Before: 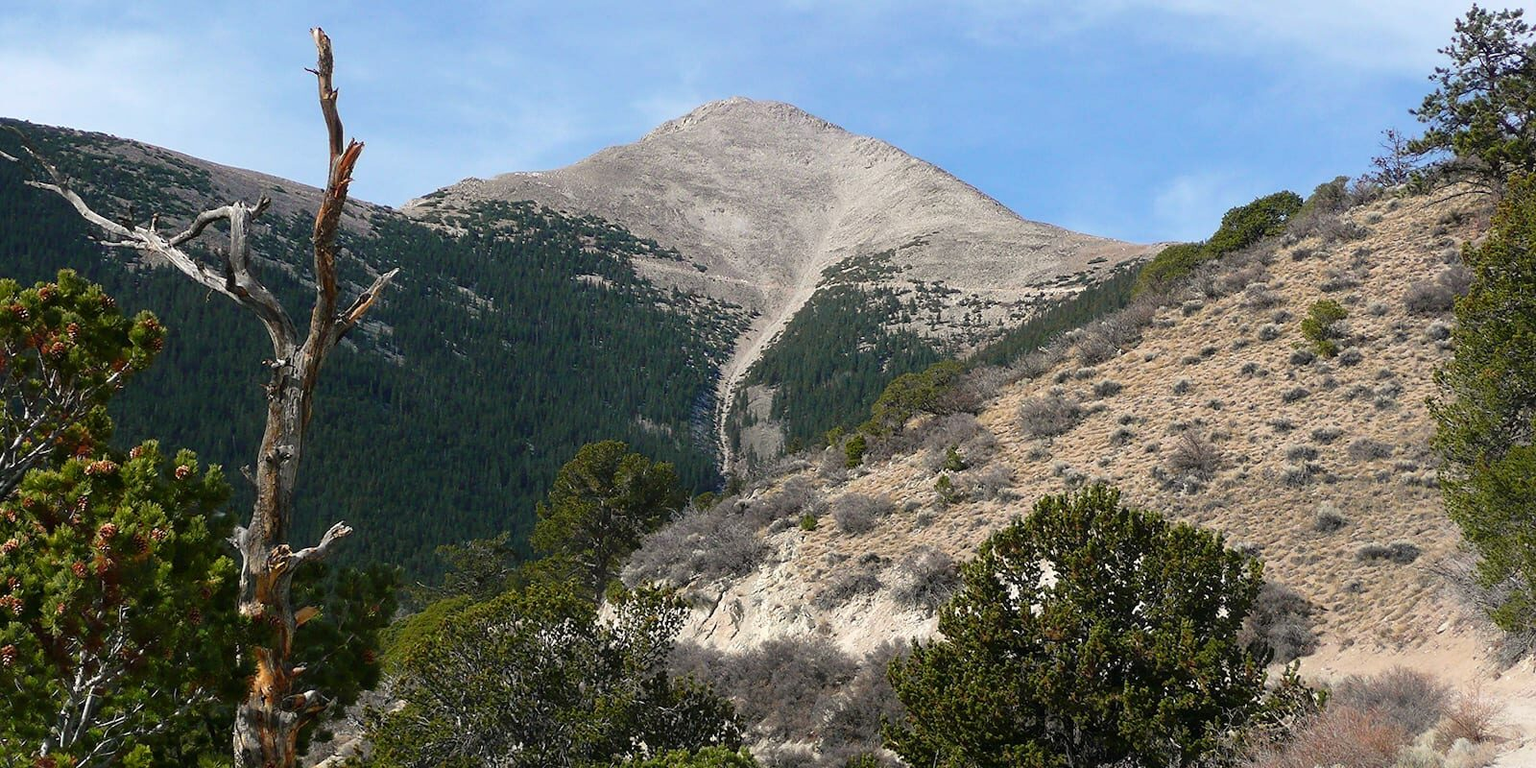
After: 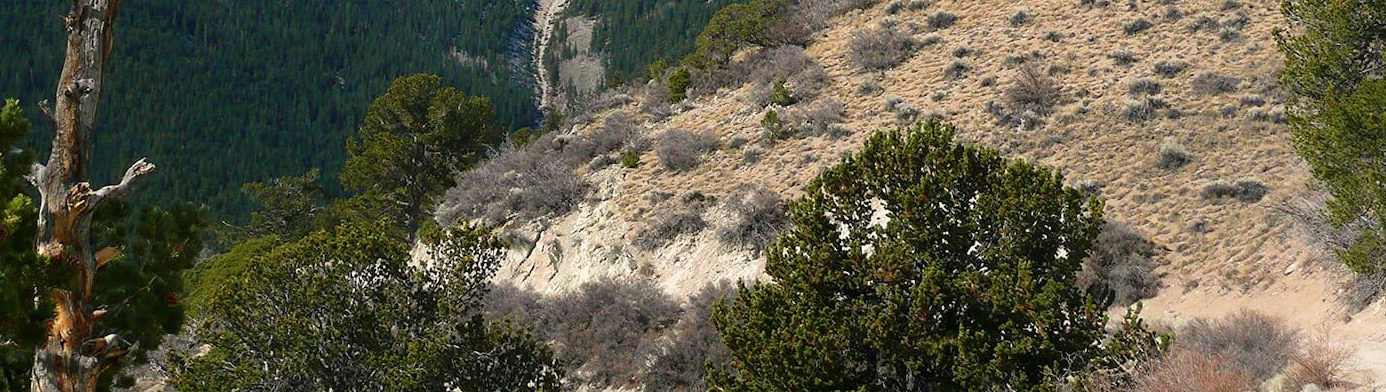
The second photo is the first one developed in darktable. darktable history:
velvia: on, module defaults
crop and rotate: left 13.318%, top 48.188%, bottom 2.72%
